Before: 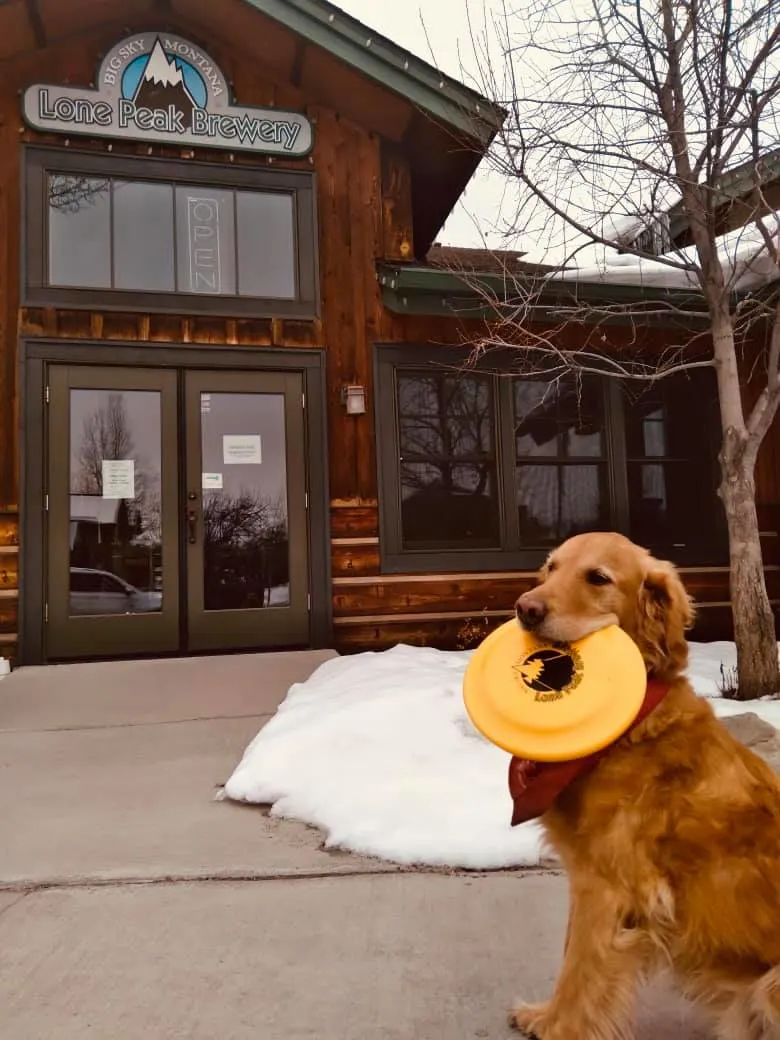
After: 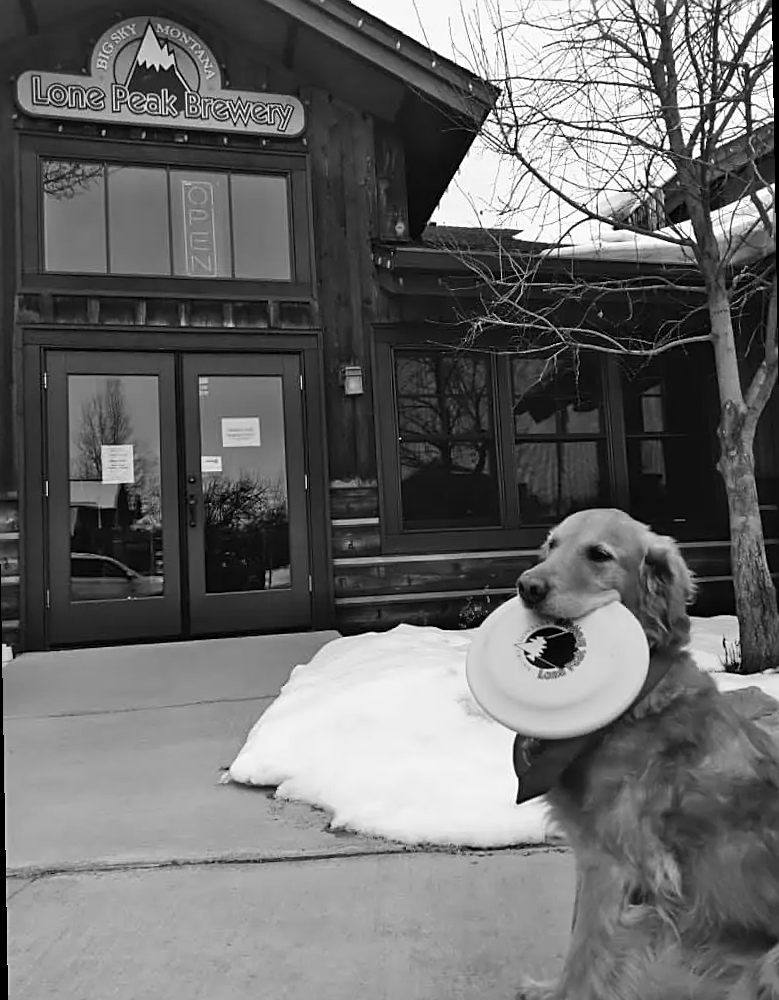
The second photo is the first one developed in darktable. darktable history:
contrast brightness saturation: contrast 0.1, saturation -0.3
tone equalizer: -8 EV -0.55 EV
rotate and perspective: rotation -1°, crop left 0.011, crop right 0.989, crop top 0.025, crop bottom 0.975
monochrome: size 1
sharpen: on, module defaults
